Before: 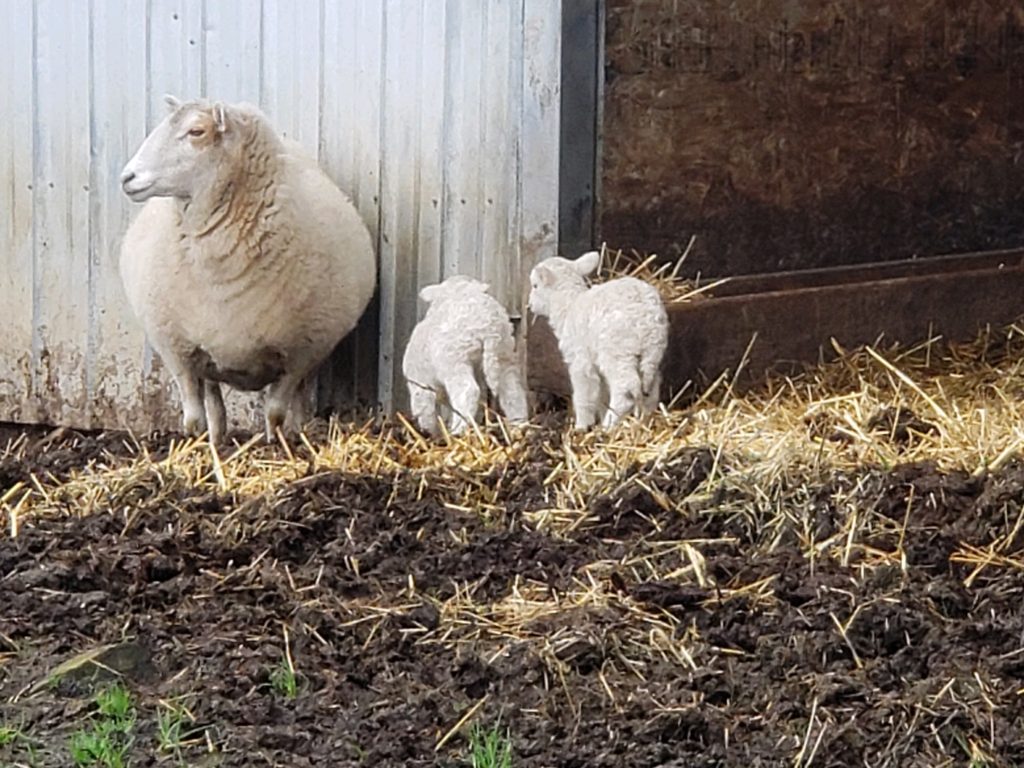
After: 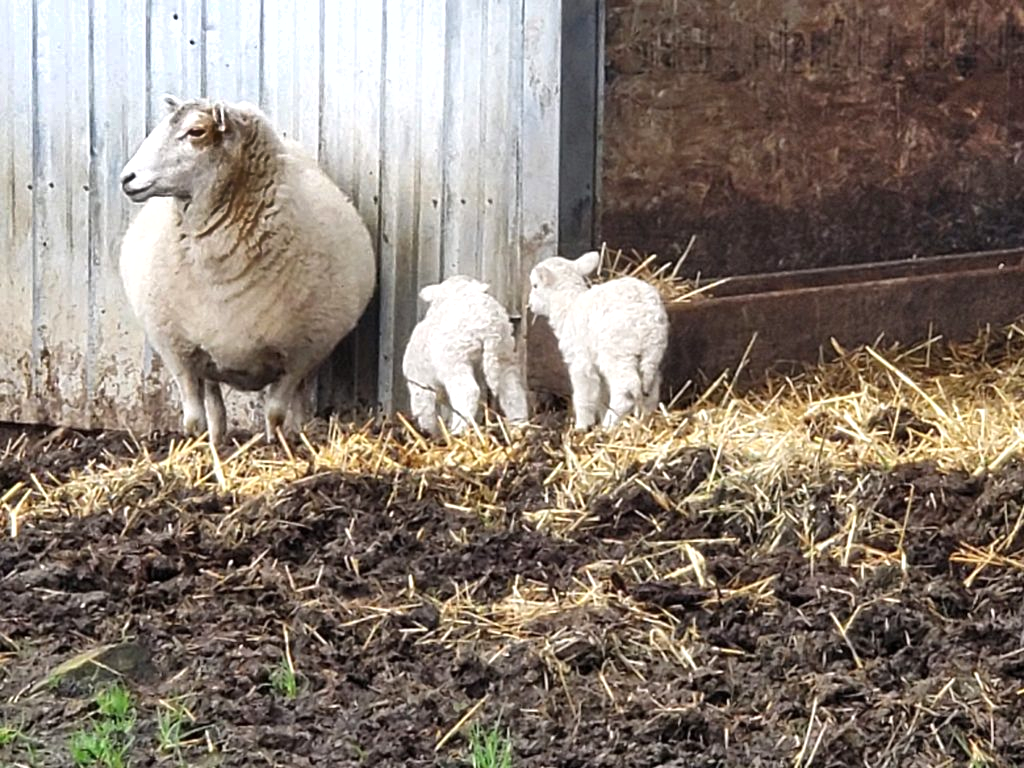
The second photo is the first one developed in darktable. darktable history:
contrast brightness saturation: saturation -0.05
exposure: exposure 0.426 EV, compensate highlight preservation false
shadows and highlights: shadows 60, highlights -60.23, soften with gaussian
